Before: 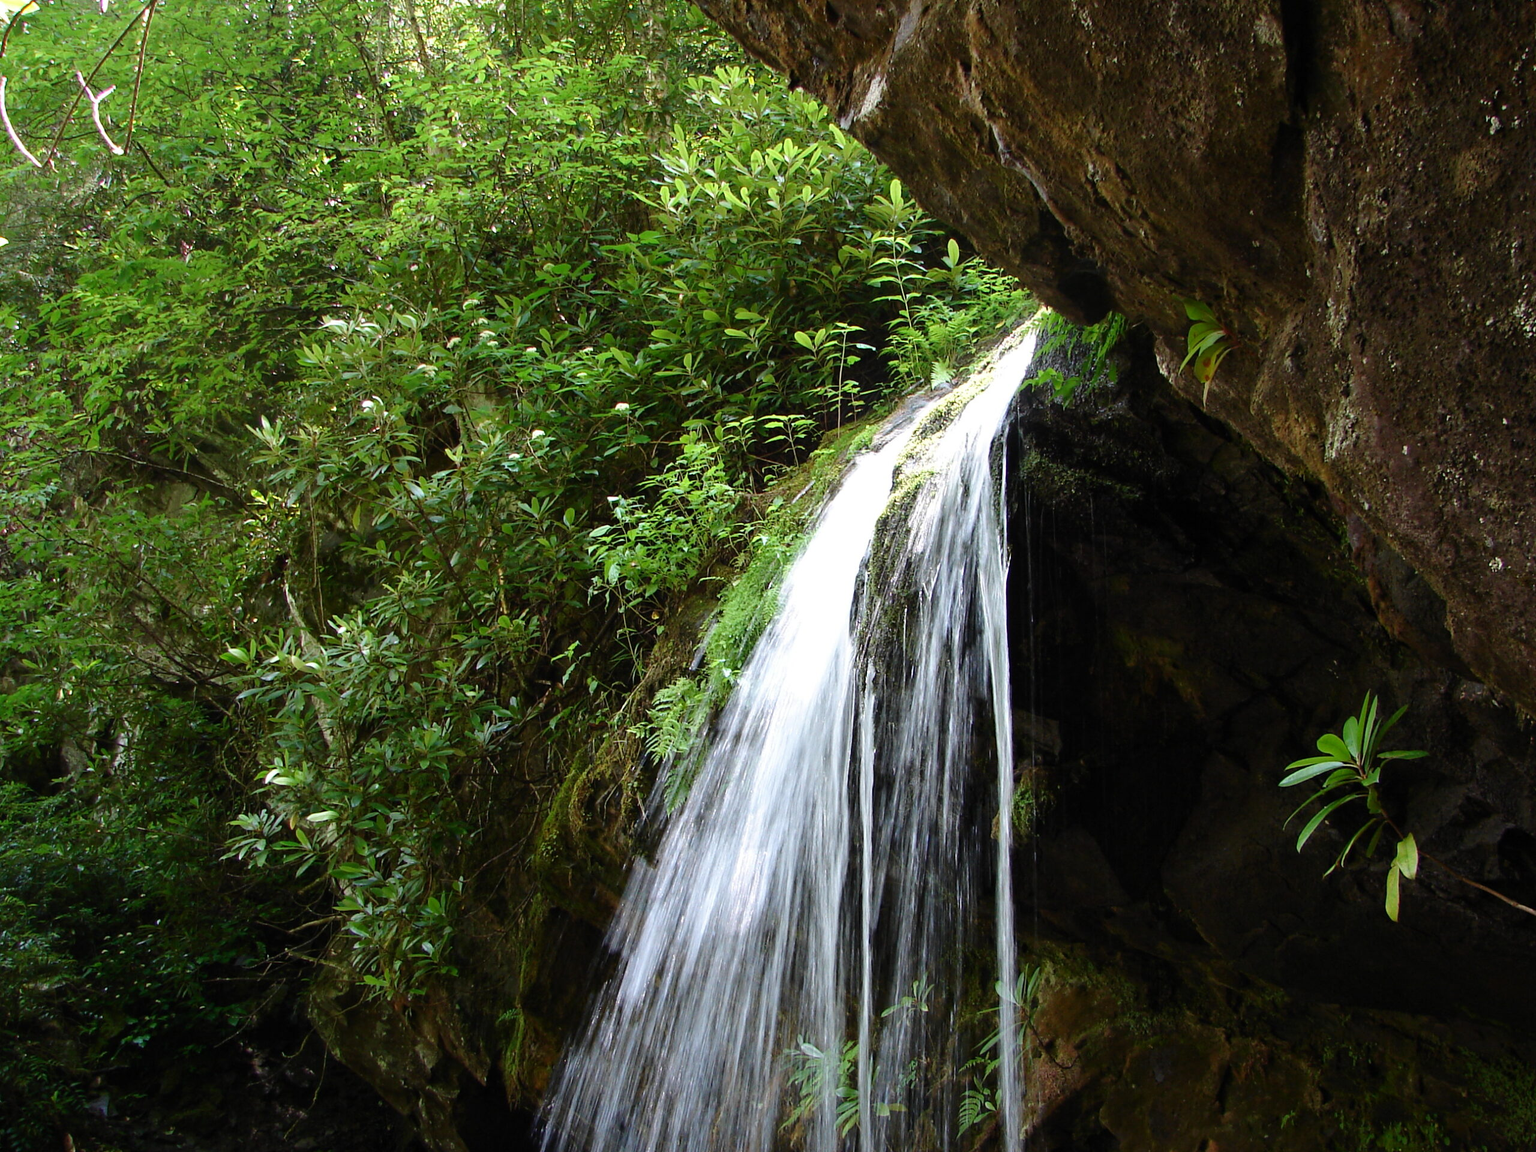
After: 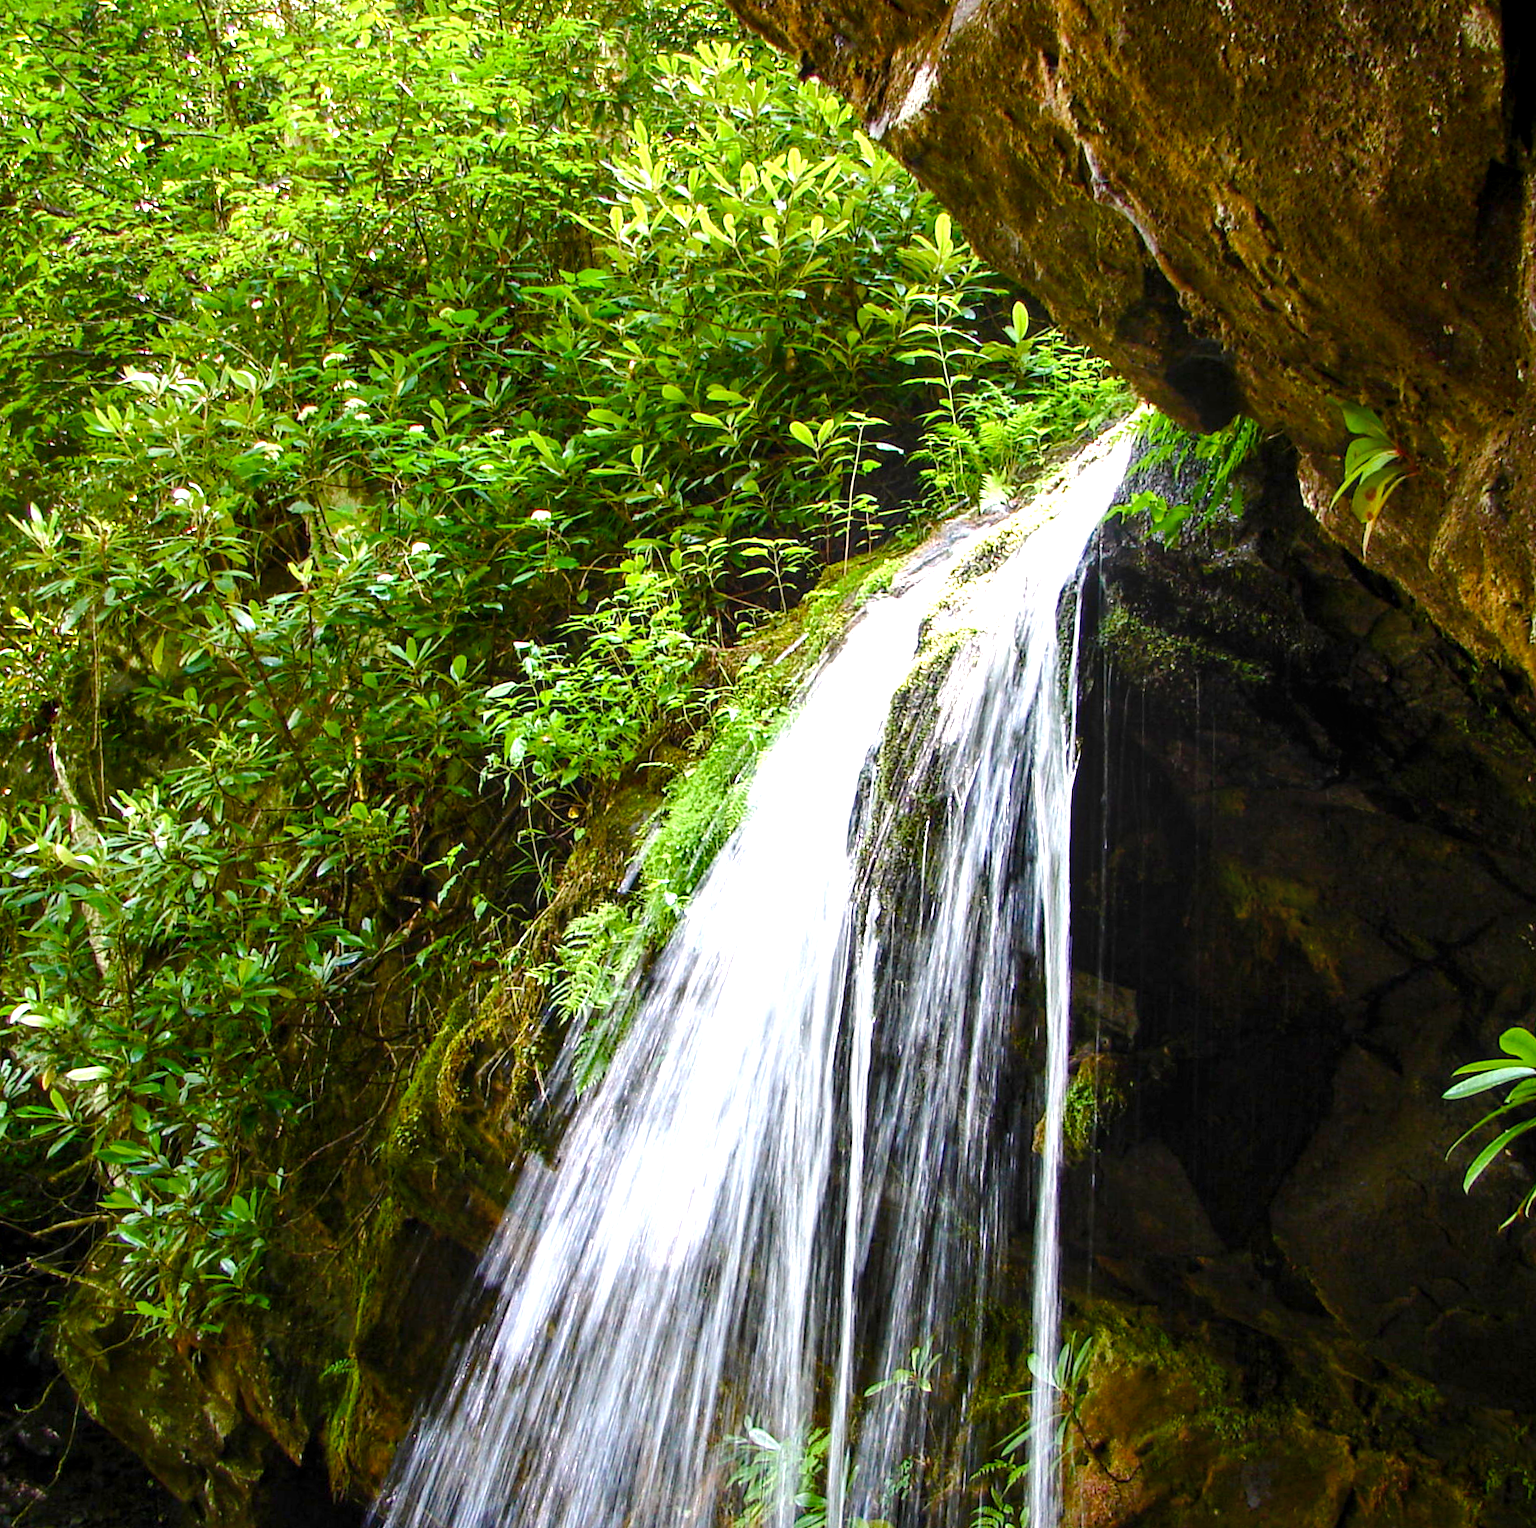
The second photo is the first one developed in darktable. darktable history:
crop and rotate: angle -2.85°, left 13.988%, top 0.034%, right 10.754%, bottom 0.074%
exposure: black level correction 0.001, exposure 0.957 EV, compensate highlight preservation false
color balance rgb: highlights gain › chroma 0.895%, highlights gain › hue 25.25°, perceptual saturation grading › global saturation 34.89%, perceptual saturation grading › highlights -29.824%, perceptual saturation grading › shadows 35.313%, global vibrance 20%
local contrast: on, module defaults
